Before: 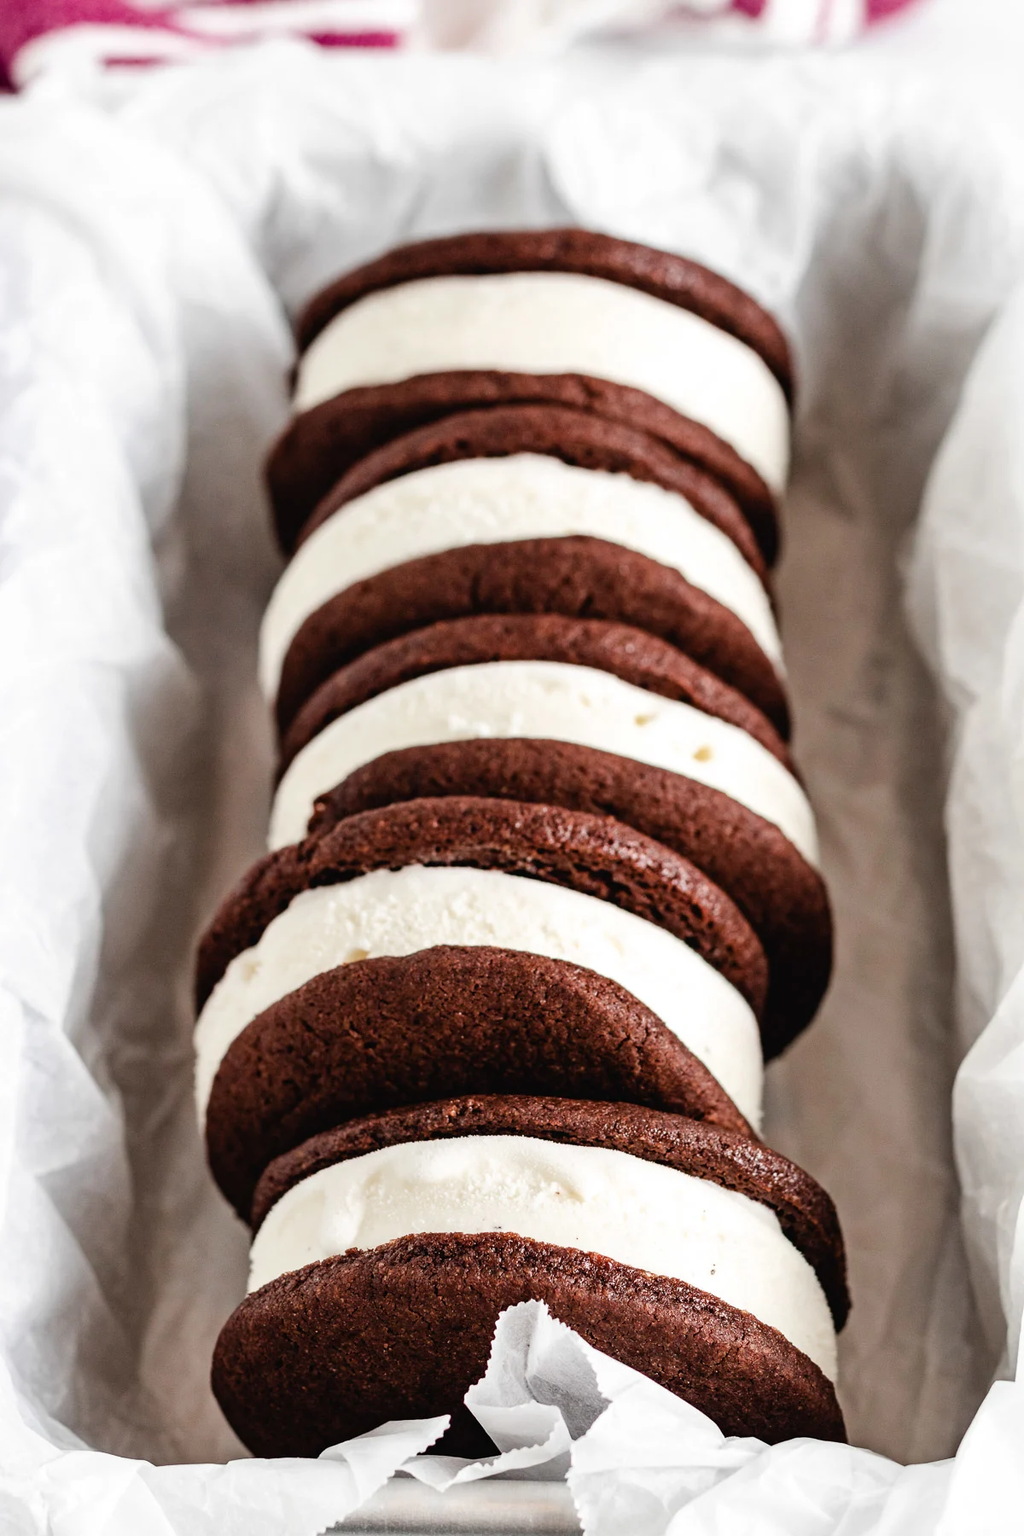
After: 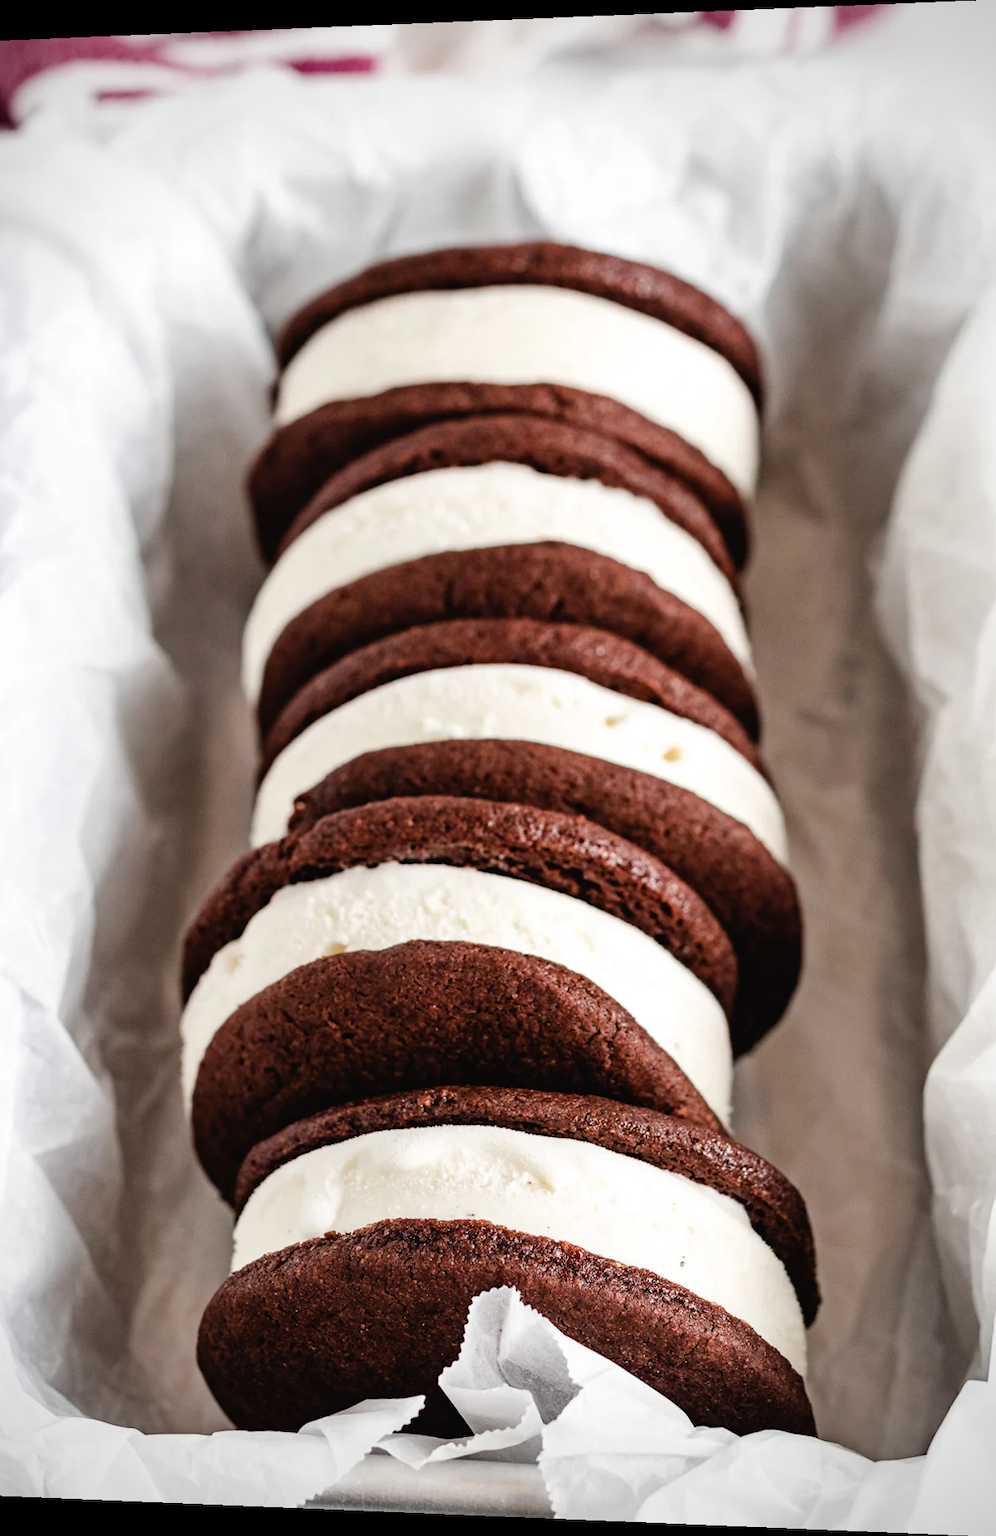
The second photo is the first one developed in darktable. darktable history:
rotate and perspective: lens shift (horizontal) -0.055, automatic cropping off
vignetting: on, module defaults
